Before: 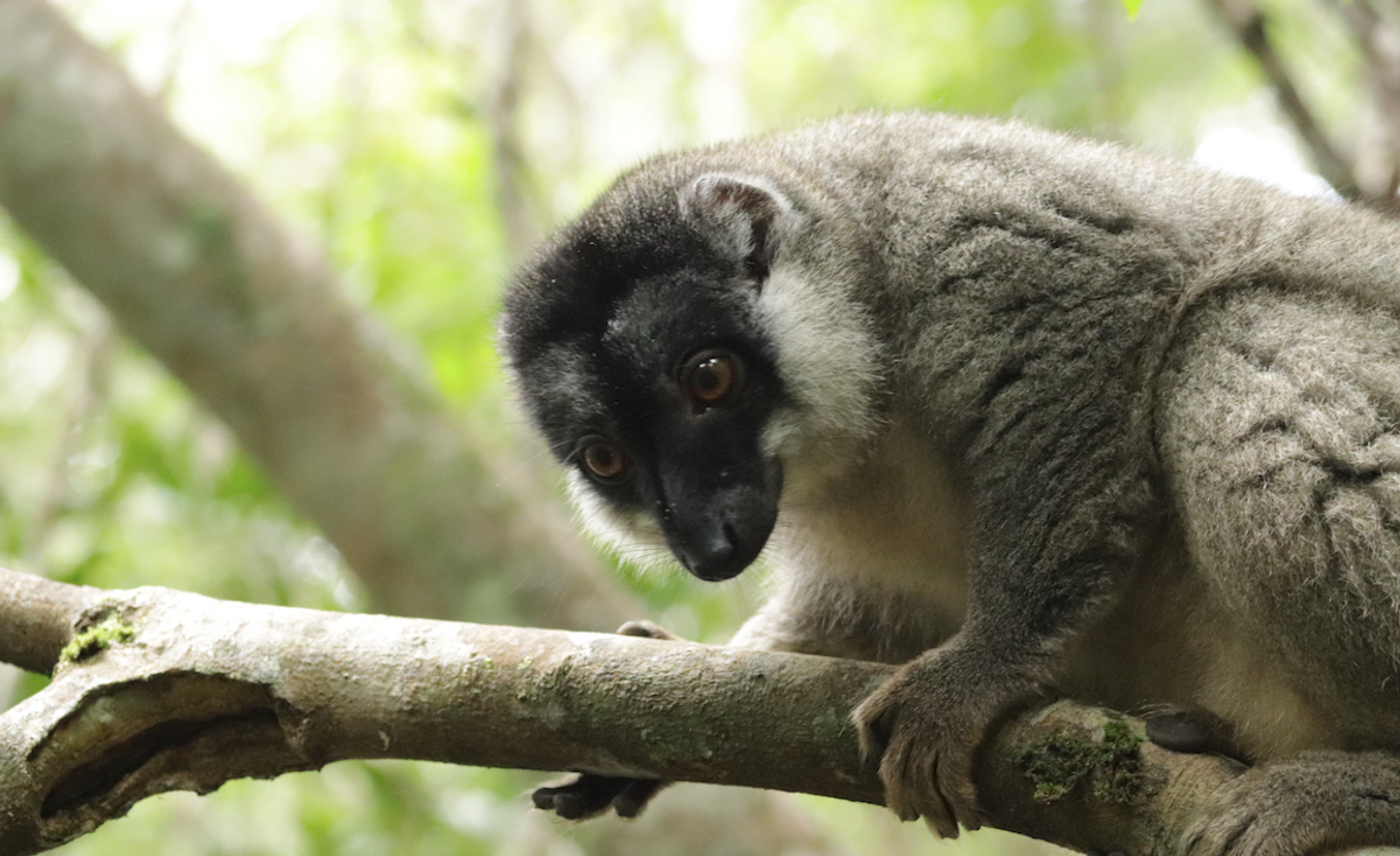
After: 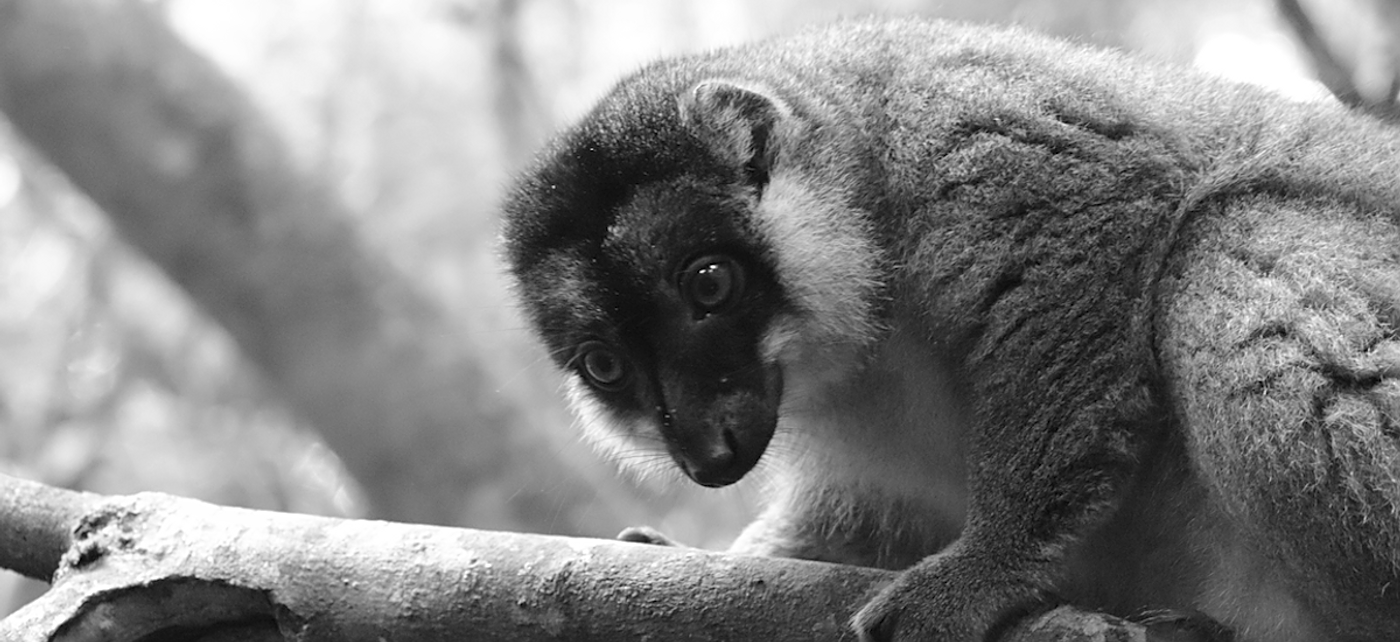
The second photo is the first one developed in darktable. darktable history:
crop: top 11.038%, bottom 13.962%
white balance: emerald 1
sharpen: amount 0.55
monochrome: on, module defaults
